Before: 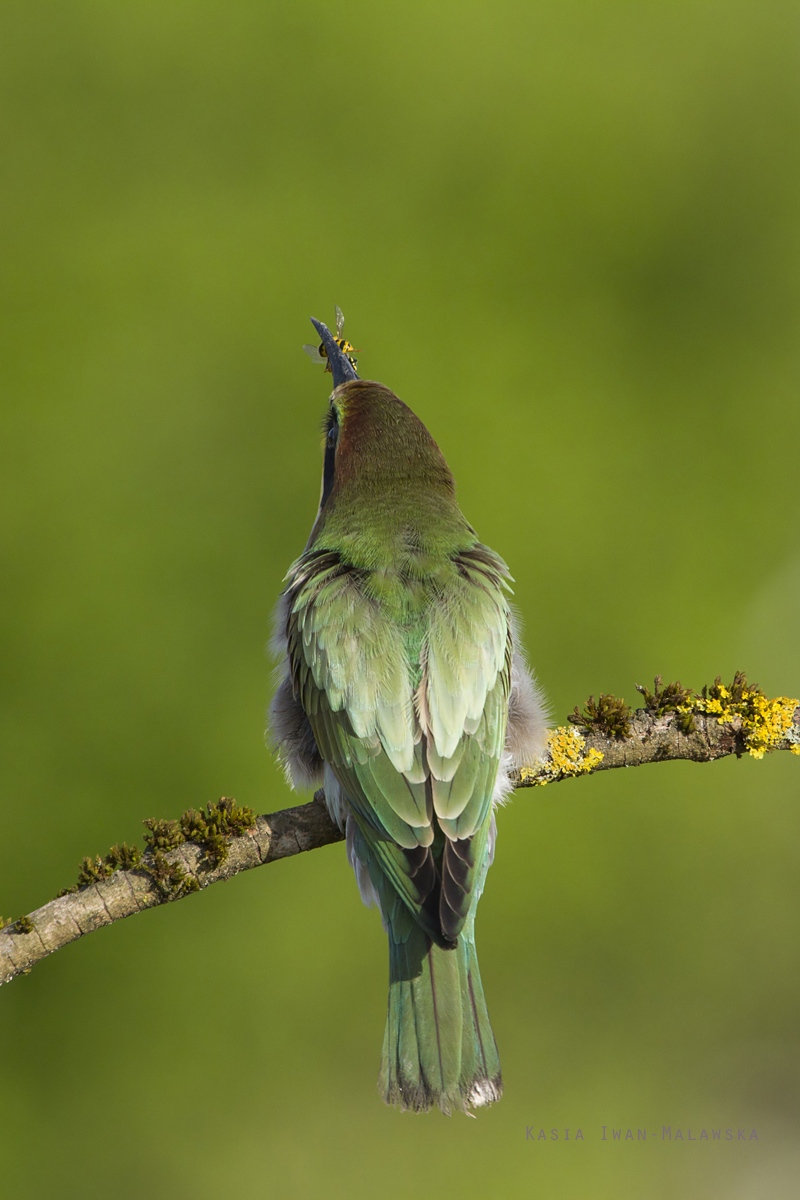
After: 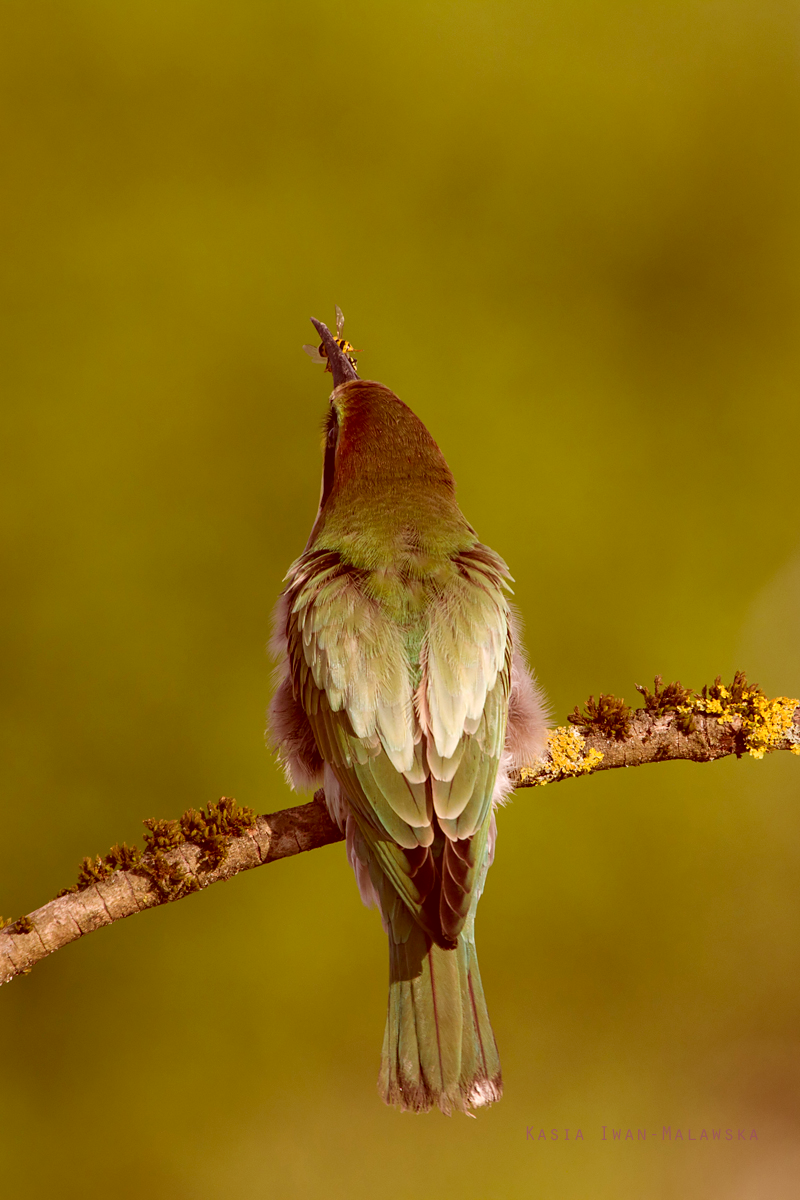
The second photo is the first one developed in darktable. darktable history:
color correction: highlights a* 9.24, highlights b* 8.55, shadows a* 39.22, shadows b* 39.54, saturation 0.776
haze removal: compatibility mode true, adaptive false
shadows and highlights: shadows 24.89, highlights -23.98
